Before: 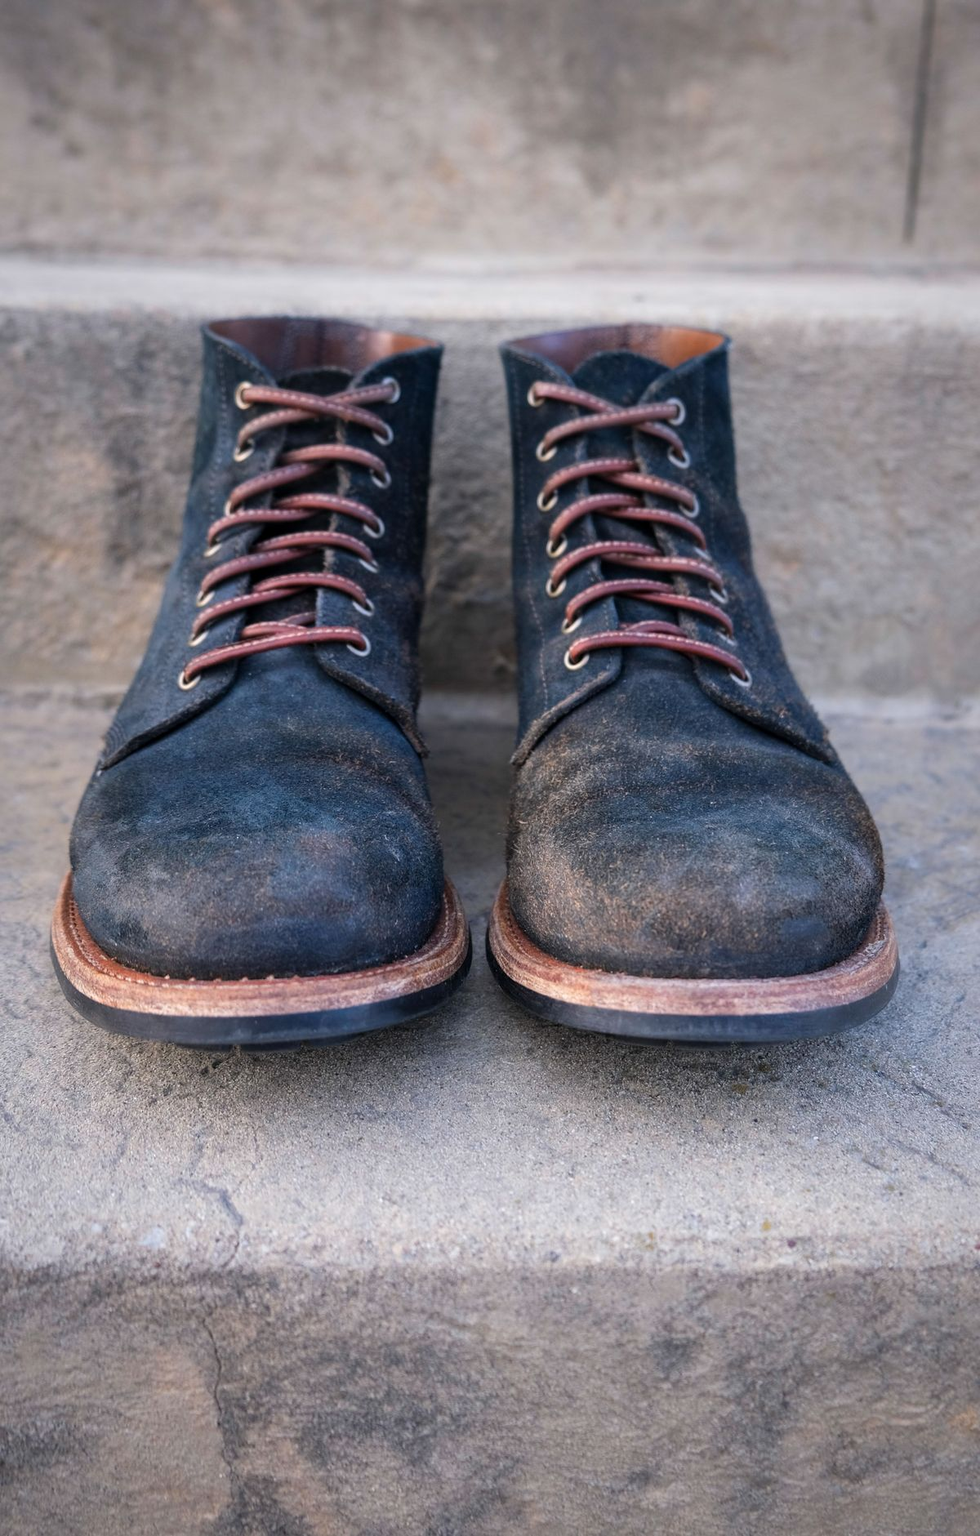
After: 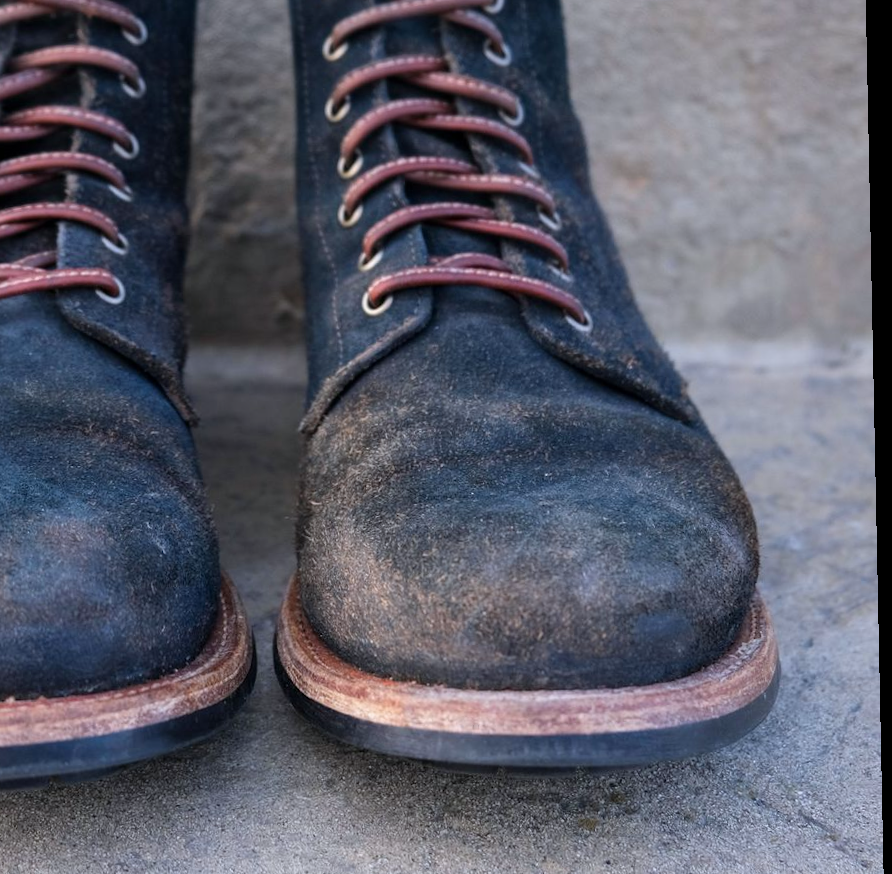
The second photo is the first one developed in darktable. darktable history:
white balance: red 0.982, blue 1.018
crop and rotate: left 27.938%, top 27.046%, bottom 27.046%
rotate and perspective: rotation -1.17°, automatic cropping off
